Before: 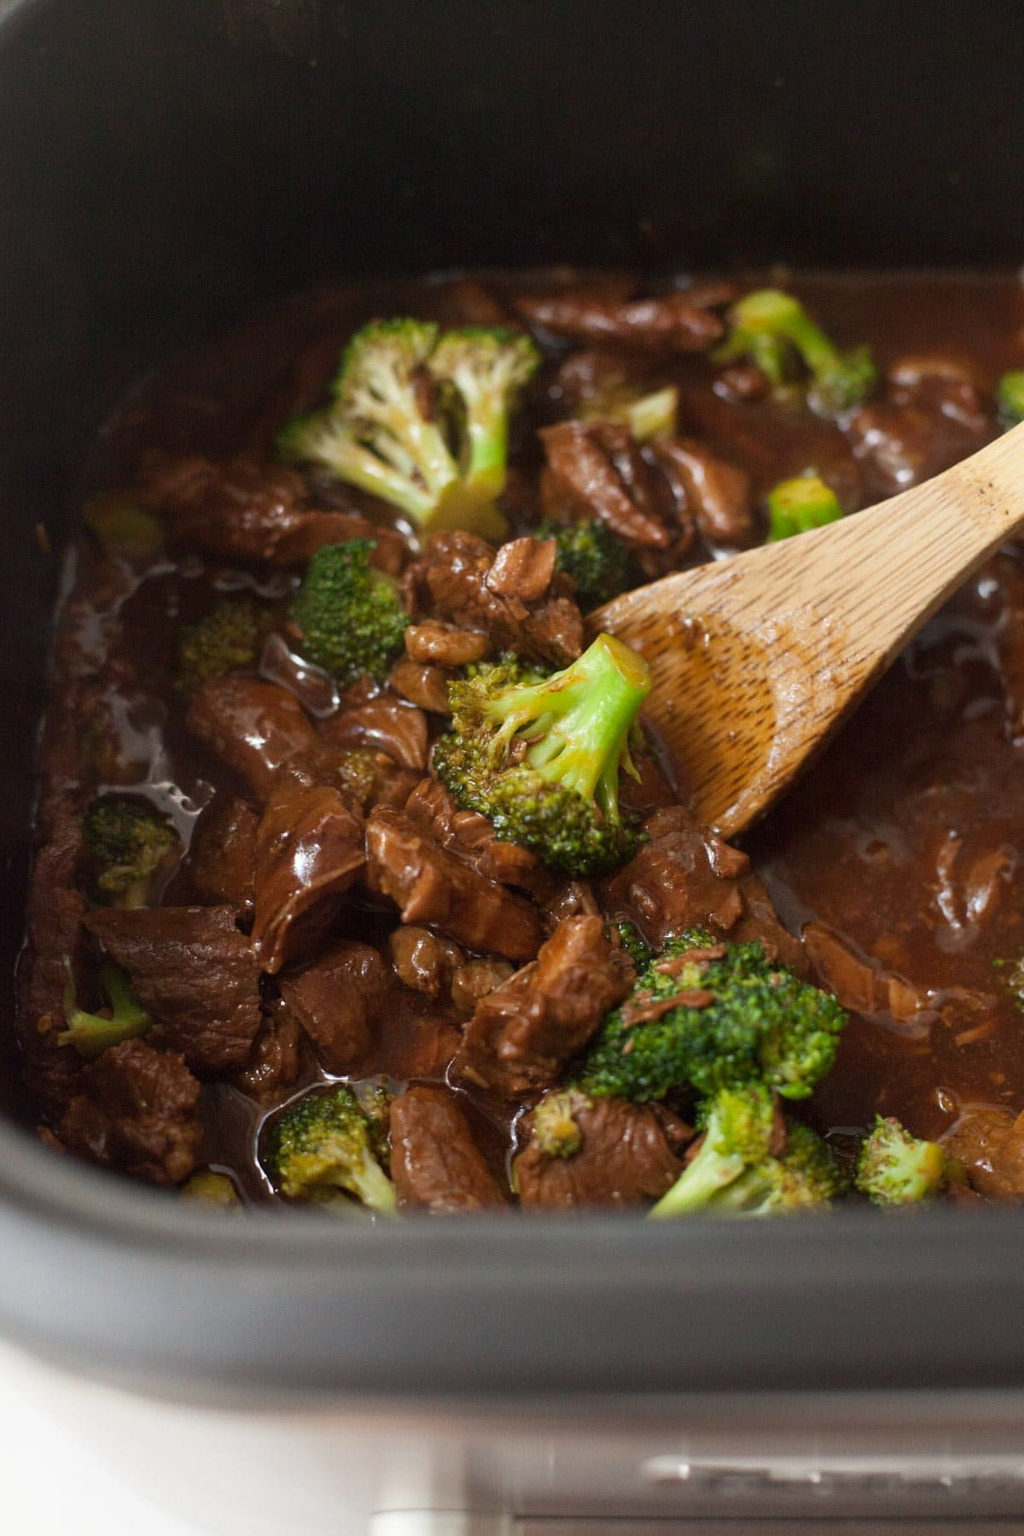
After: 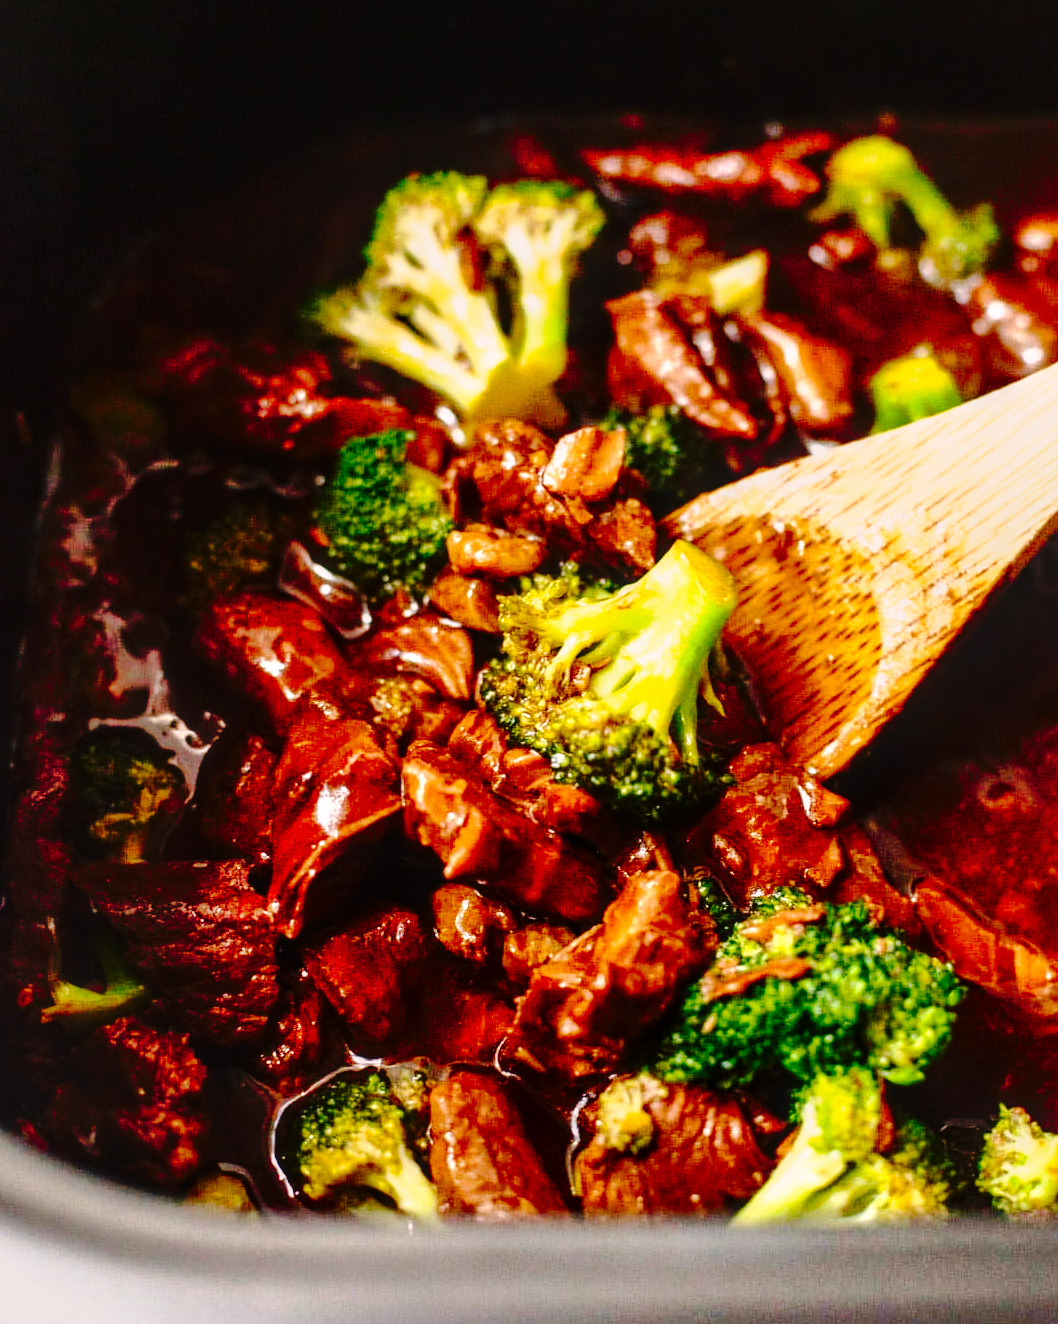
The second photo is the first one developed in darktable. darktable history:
base curve: curves: ch0 [(0, 0) (0.028, 0.03) (0.121, 0.232) (0.46, 0.748) (0.859, 0.968) (1, 1)], preserve colors none
shadows and highlights: on, module defaults
tone curve: curves: ch0 [(0, 0) (0.003, 0.003) (0.011, 0.005) (0.025, 0.008) (0.044, 0.012) (0.069, 0.02) (0.1, 0.031) (0.136, 0.047) (0.177, 0.088) (0.224, 0.141) (0.277, 0.222) (0.335, 0.32) (0.399, 0.422) (0.468, 0.523) (0.543, 0.621) (0.623, 0.715) (0.709, 0.796) (0.801, 0.88) (0.898, 0.962) (1, 1)], preserve colors none
color correction: highlights a* 3.45, highlights b* 2.13, saturation 1.18
contrast brightness saturation: contrast 0.224
crop and rotate: left 2.332%, top 11.262%, right 9.458%, bottom 15.178%
local contrast: on, module defaults
